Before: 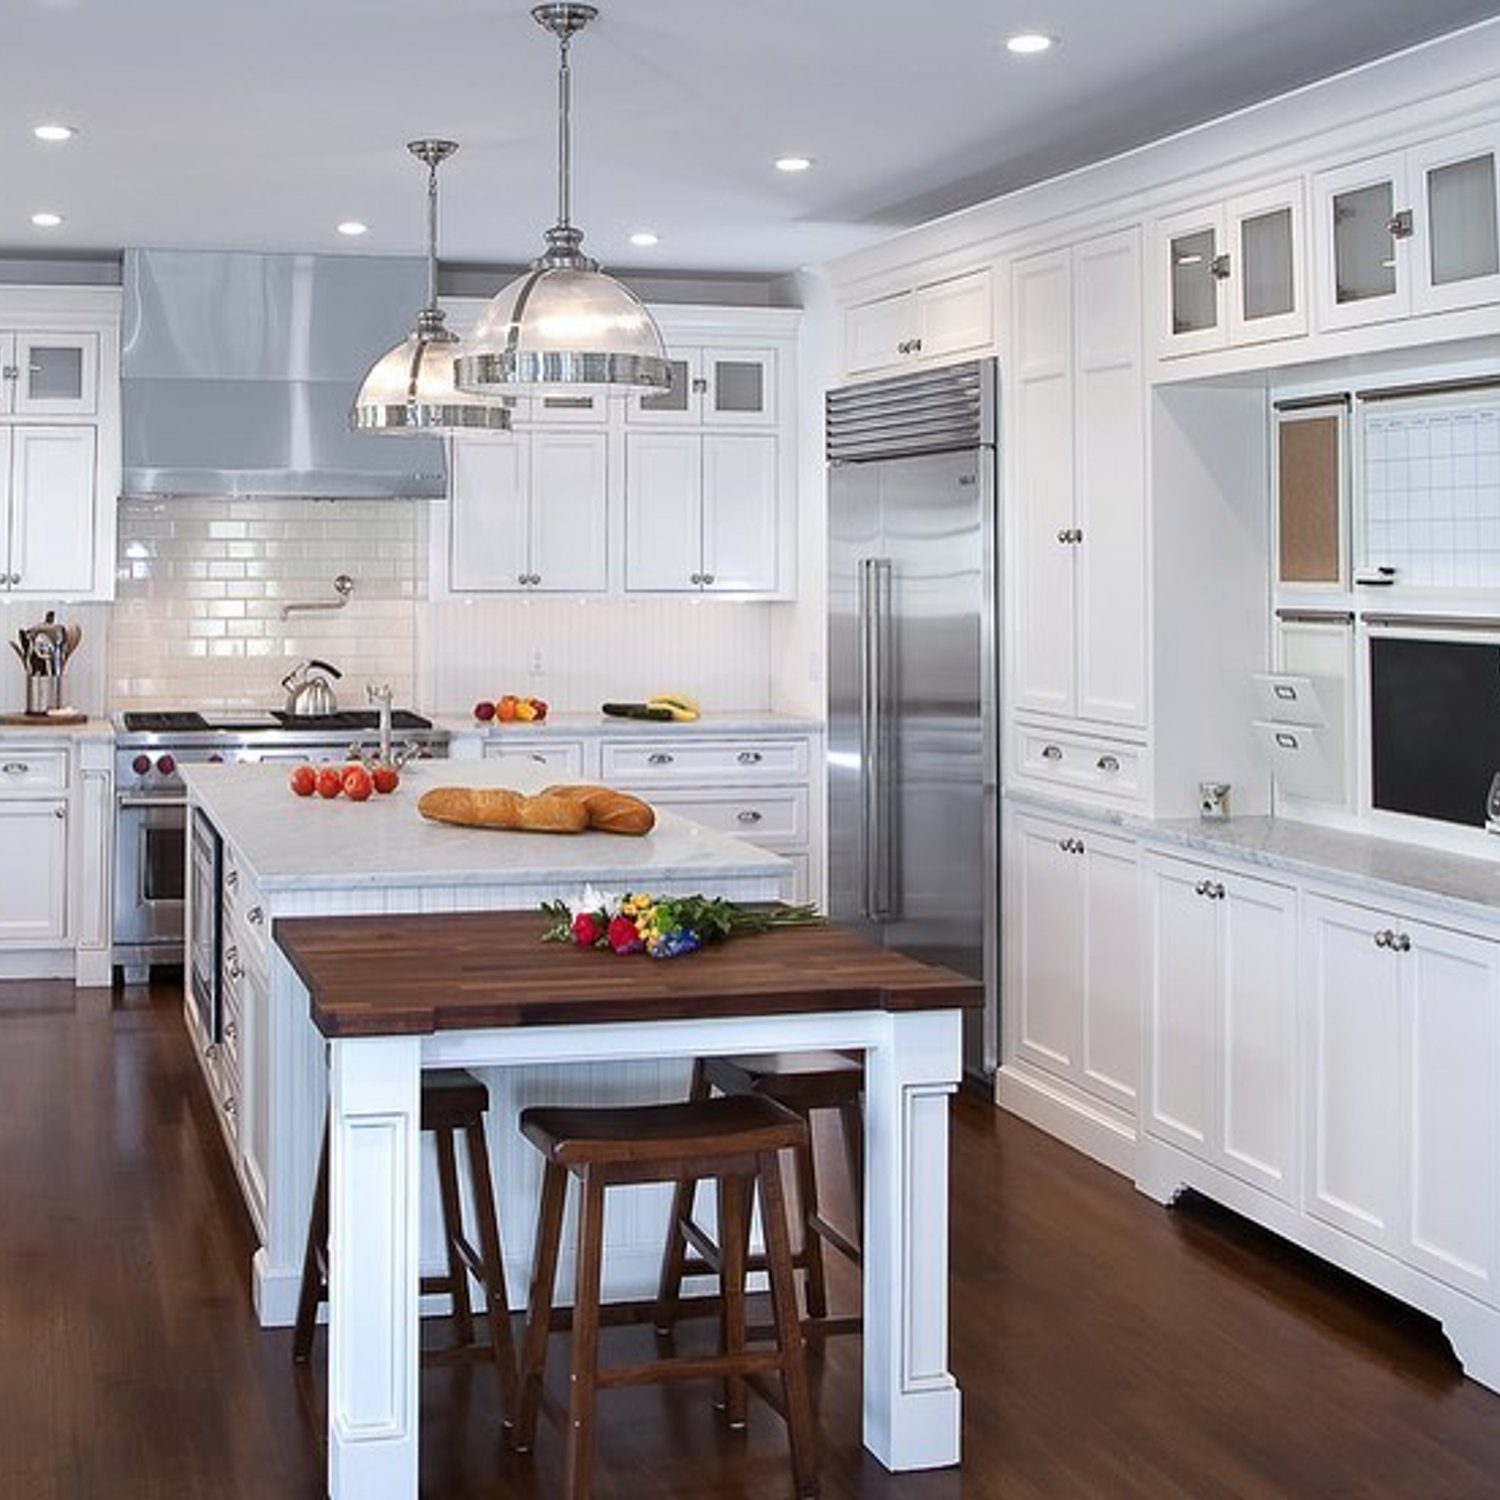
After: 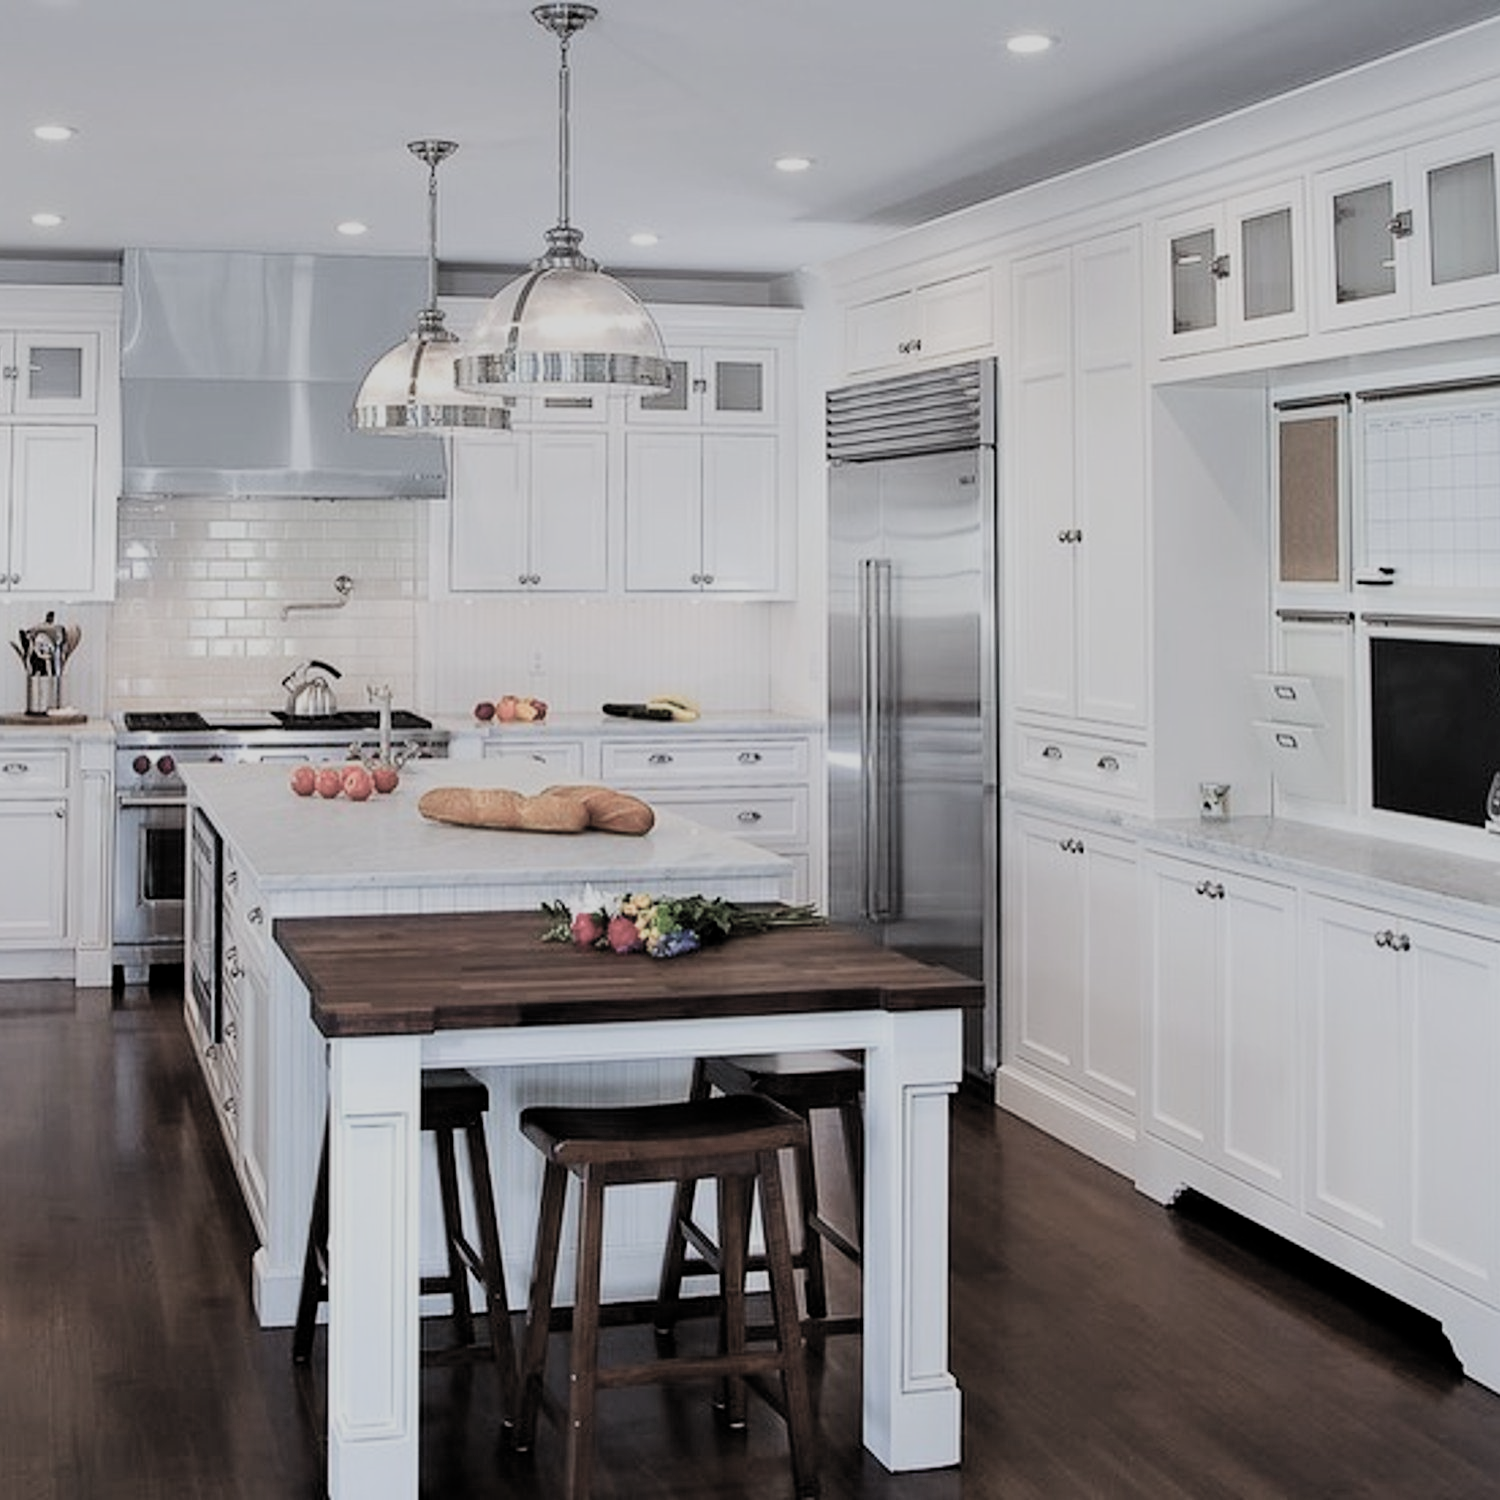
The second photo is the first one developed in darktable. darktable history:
filmic rgb: black relative exposure -5.13 EV, white relative exposure 3.99 EV, threshold 3.04 EV, hardness 2.9, contrast 1.096, highlights saturation mix -20.41%, color science v5 (2021), contrast in shadows safe, contrast in highlights safe, enable highlight reconstruction true
